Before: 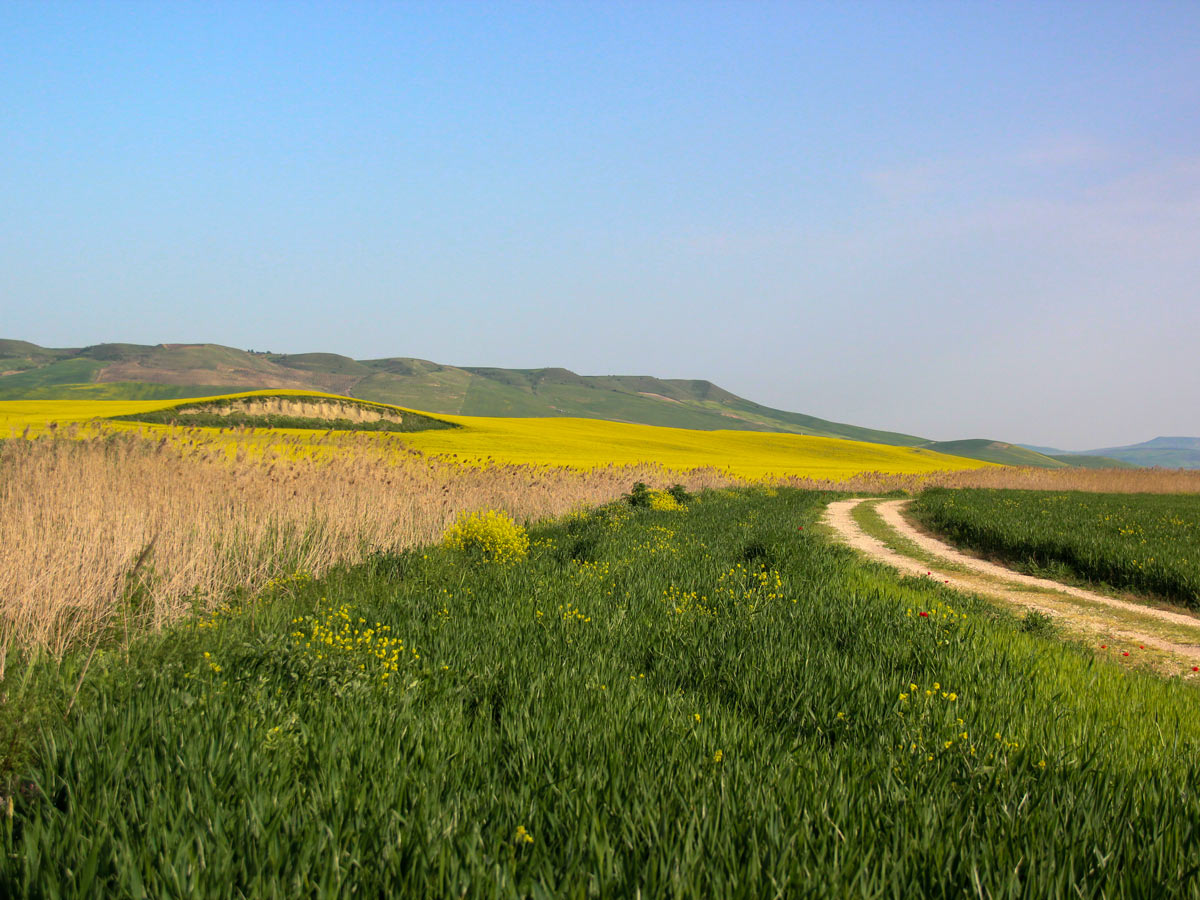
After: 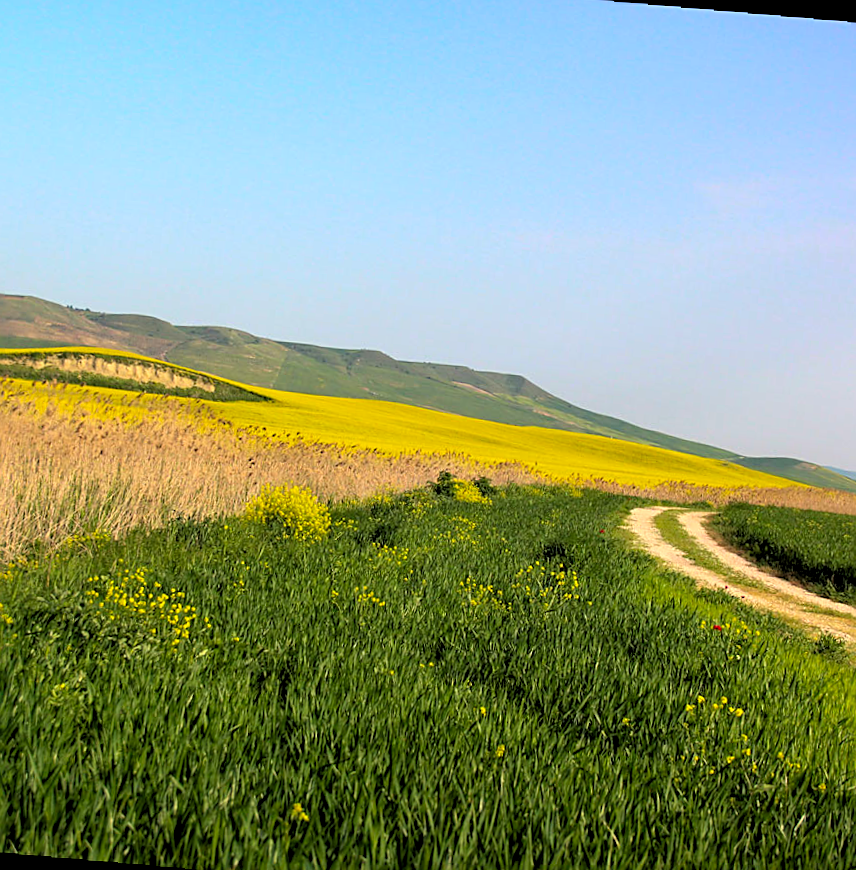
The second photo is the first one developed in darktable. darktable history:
crop and rotate: angle -3.27°, left 14.277%, top 0.028%, right 10.766%, bottom 0.028%
contrast brightness saturation: contrast 0.04, saturation 0.16
rgb levels: levels [[0.01, 0.419, 0.839], [0, 0.5, 1], [0, 0.5, 1]]
rotate and perspective: rotation 1.72°, automatic cropping off
sharpen: on, module defaults
